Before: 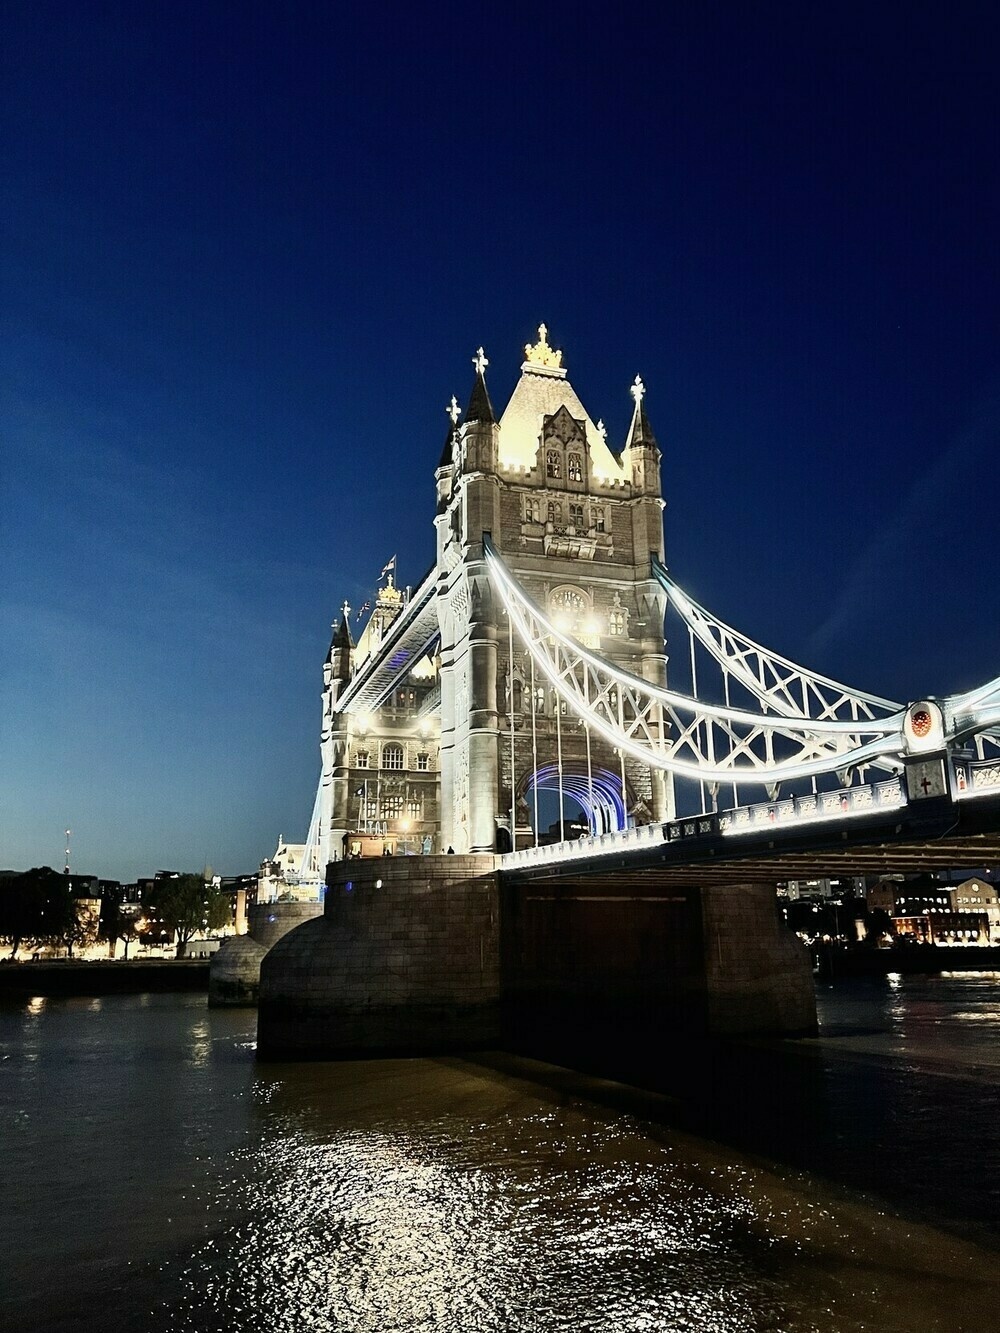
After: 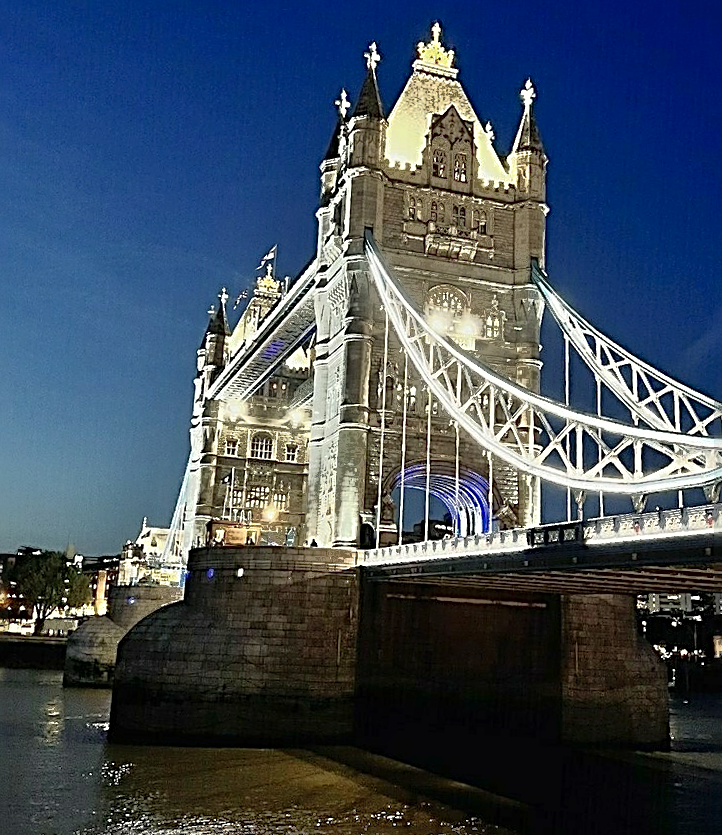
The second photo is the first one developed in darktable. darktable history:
shadows and highlights: on, module defaults
fill light: exposure -0.73 EV, center 0.69, width 2.2
sharpen: radius 3.025, amount 0.757
crop and rotate: angle -3.37°, left 9.79%, top 20.73%, right 12.42%, bottom 11.82%
